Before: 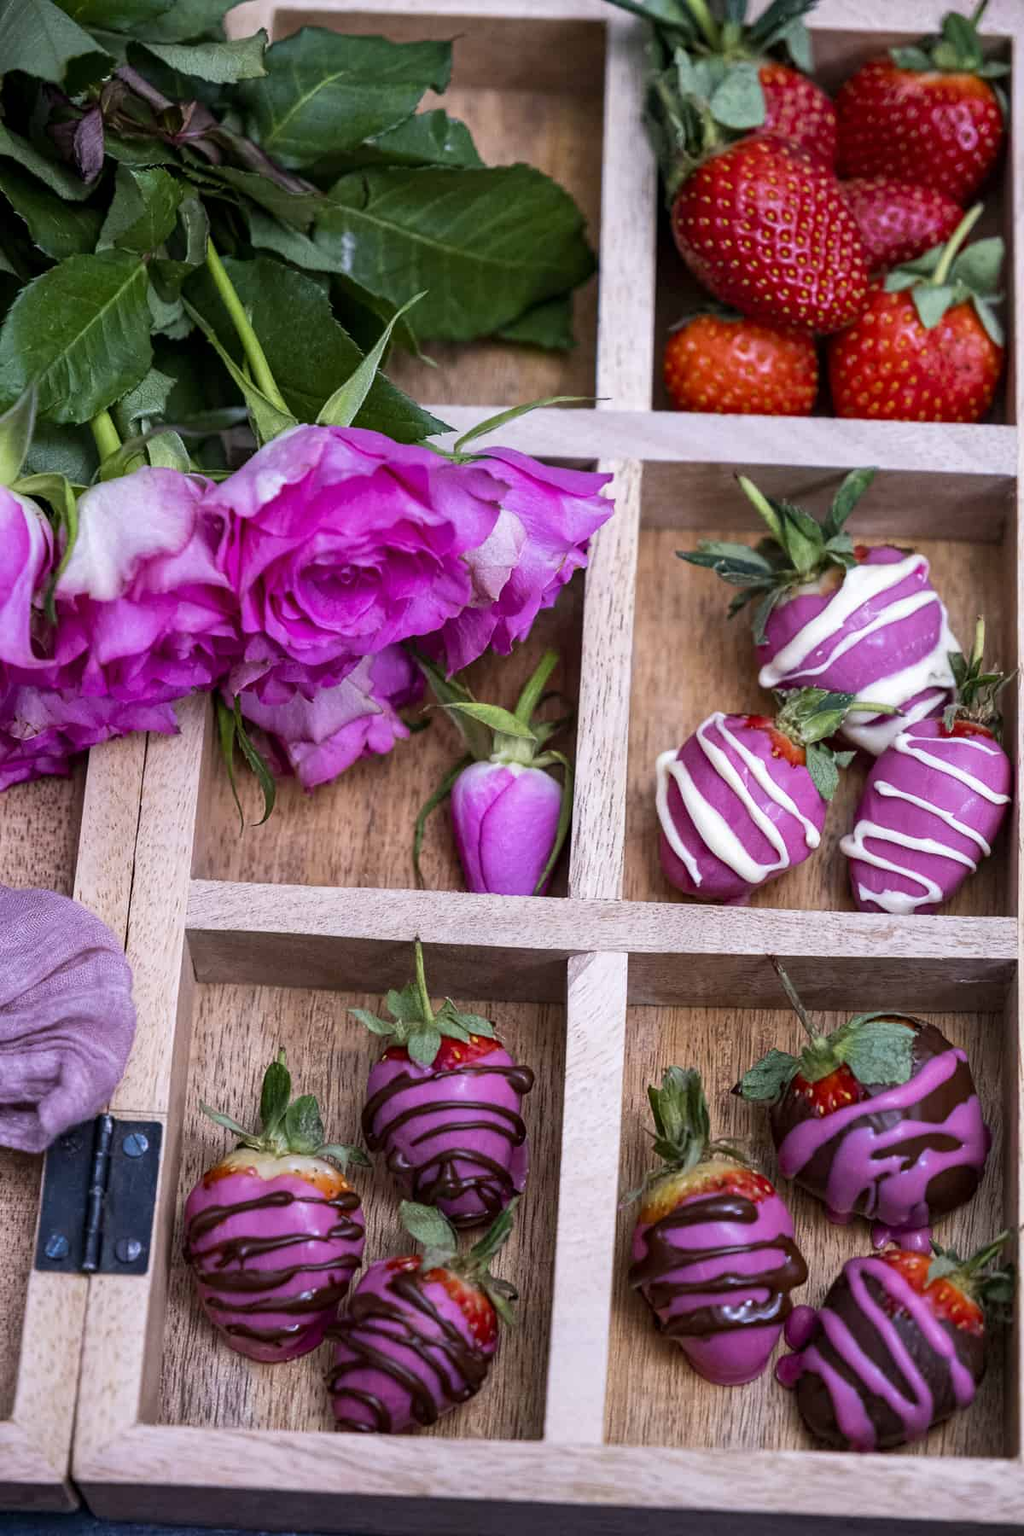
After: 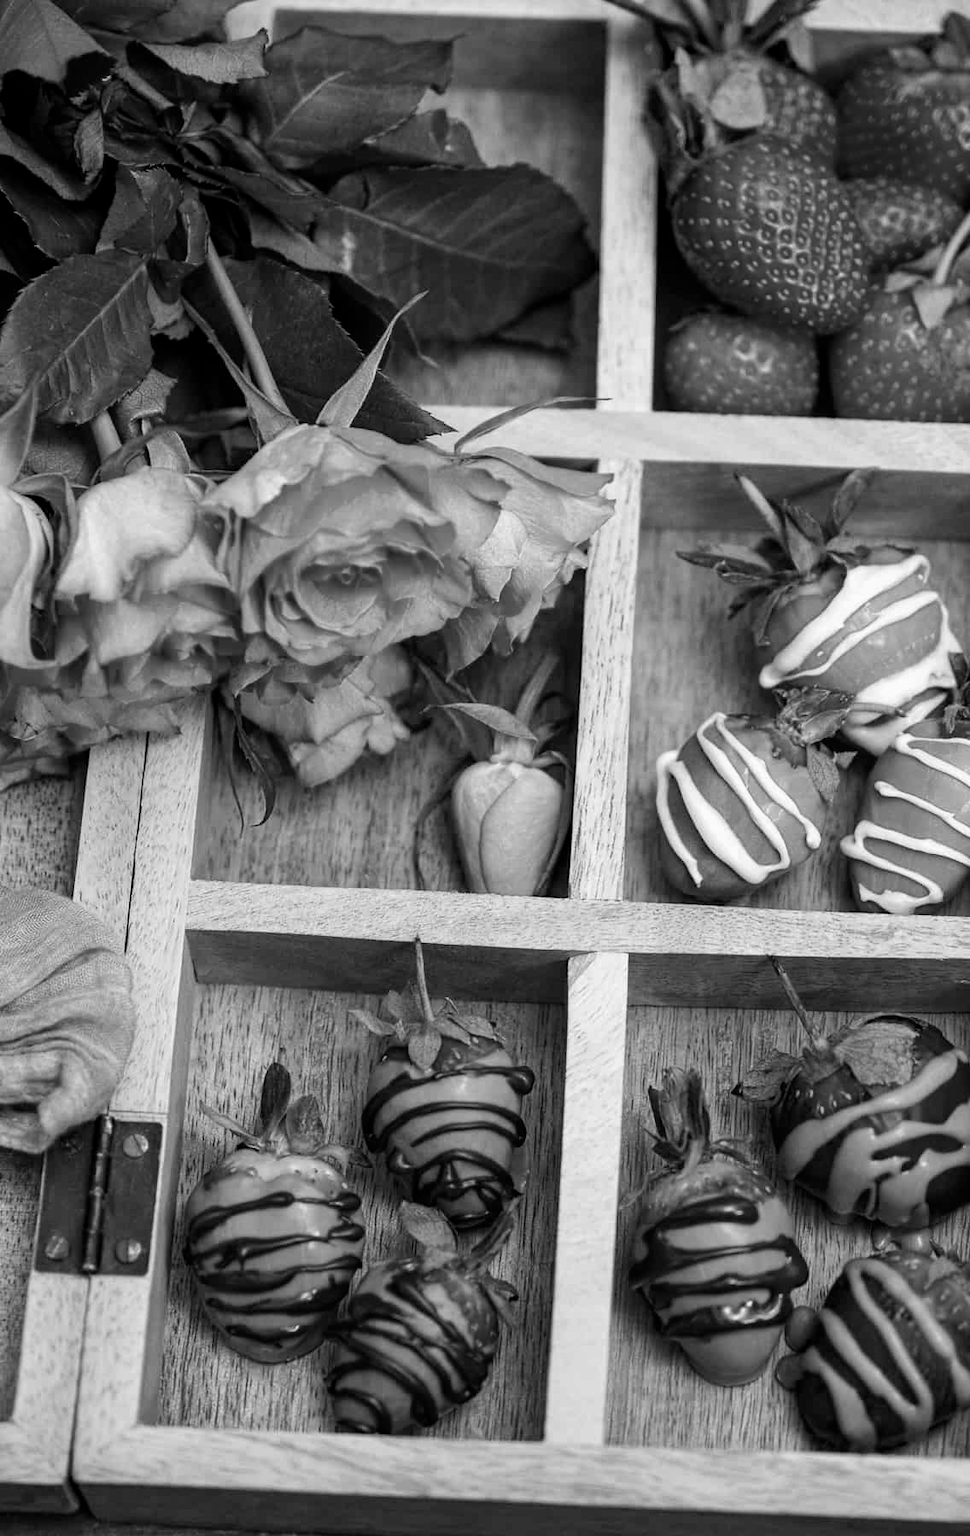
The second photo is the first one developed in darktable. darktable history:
contrast brightness saturation: contrast 0.044, saturation 0.154
crop and rotate: right 5.202%
color calibration: output gray [0.21, 0.42, 0.37, 0], illuminant as shot in camera, x 0.358, y 0.373, temperature 4628.91 K
